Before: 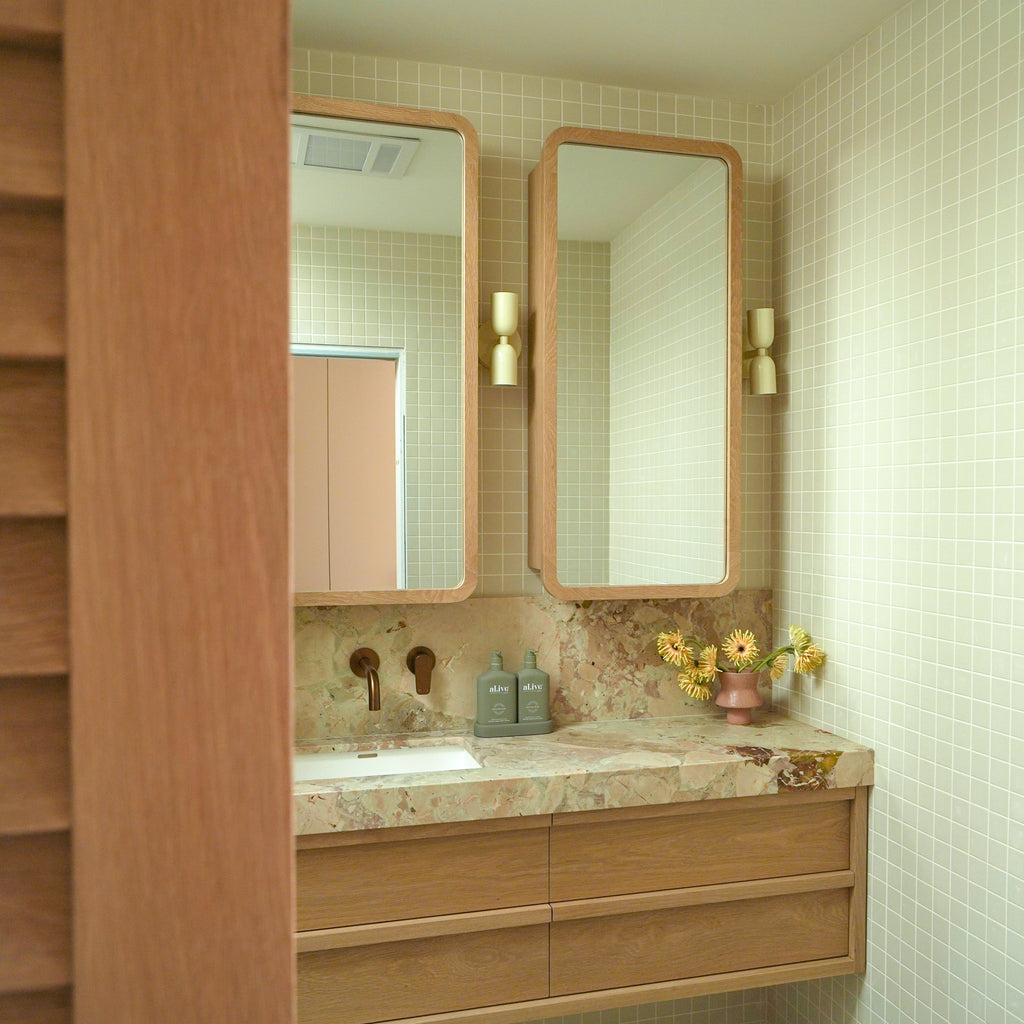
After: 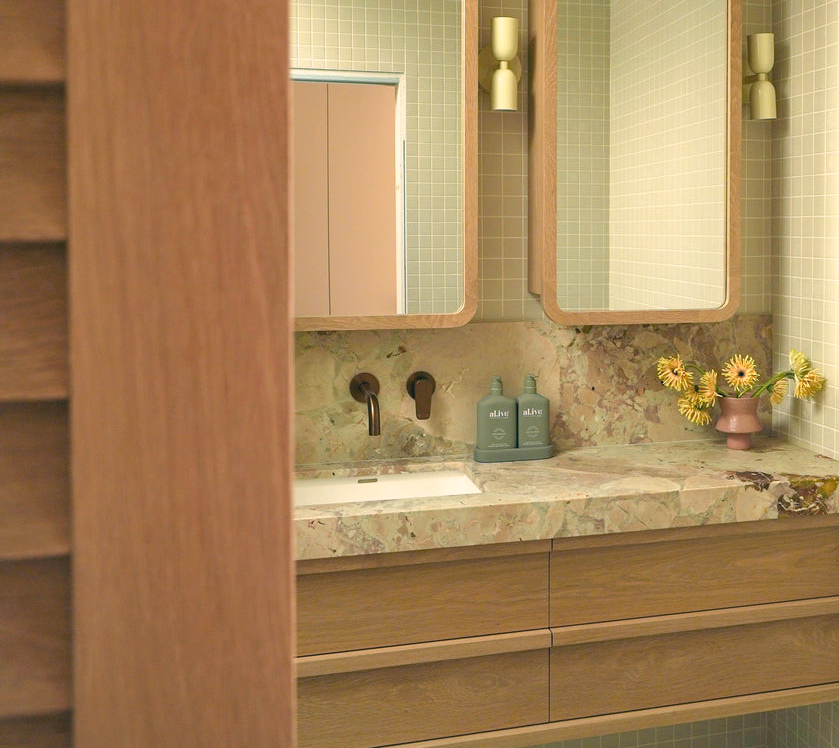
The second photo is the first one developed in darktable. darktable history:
crop: top 26.864%, right 17.974%
color correction: highlights a* 10.37, highlights b* 13.9, shadows a* -10.19, shadows b* -15.07
